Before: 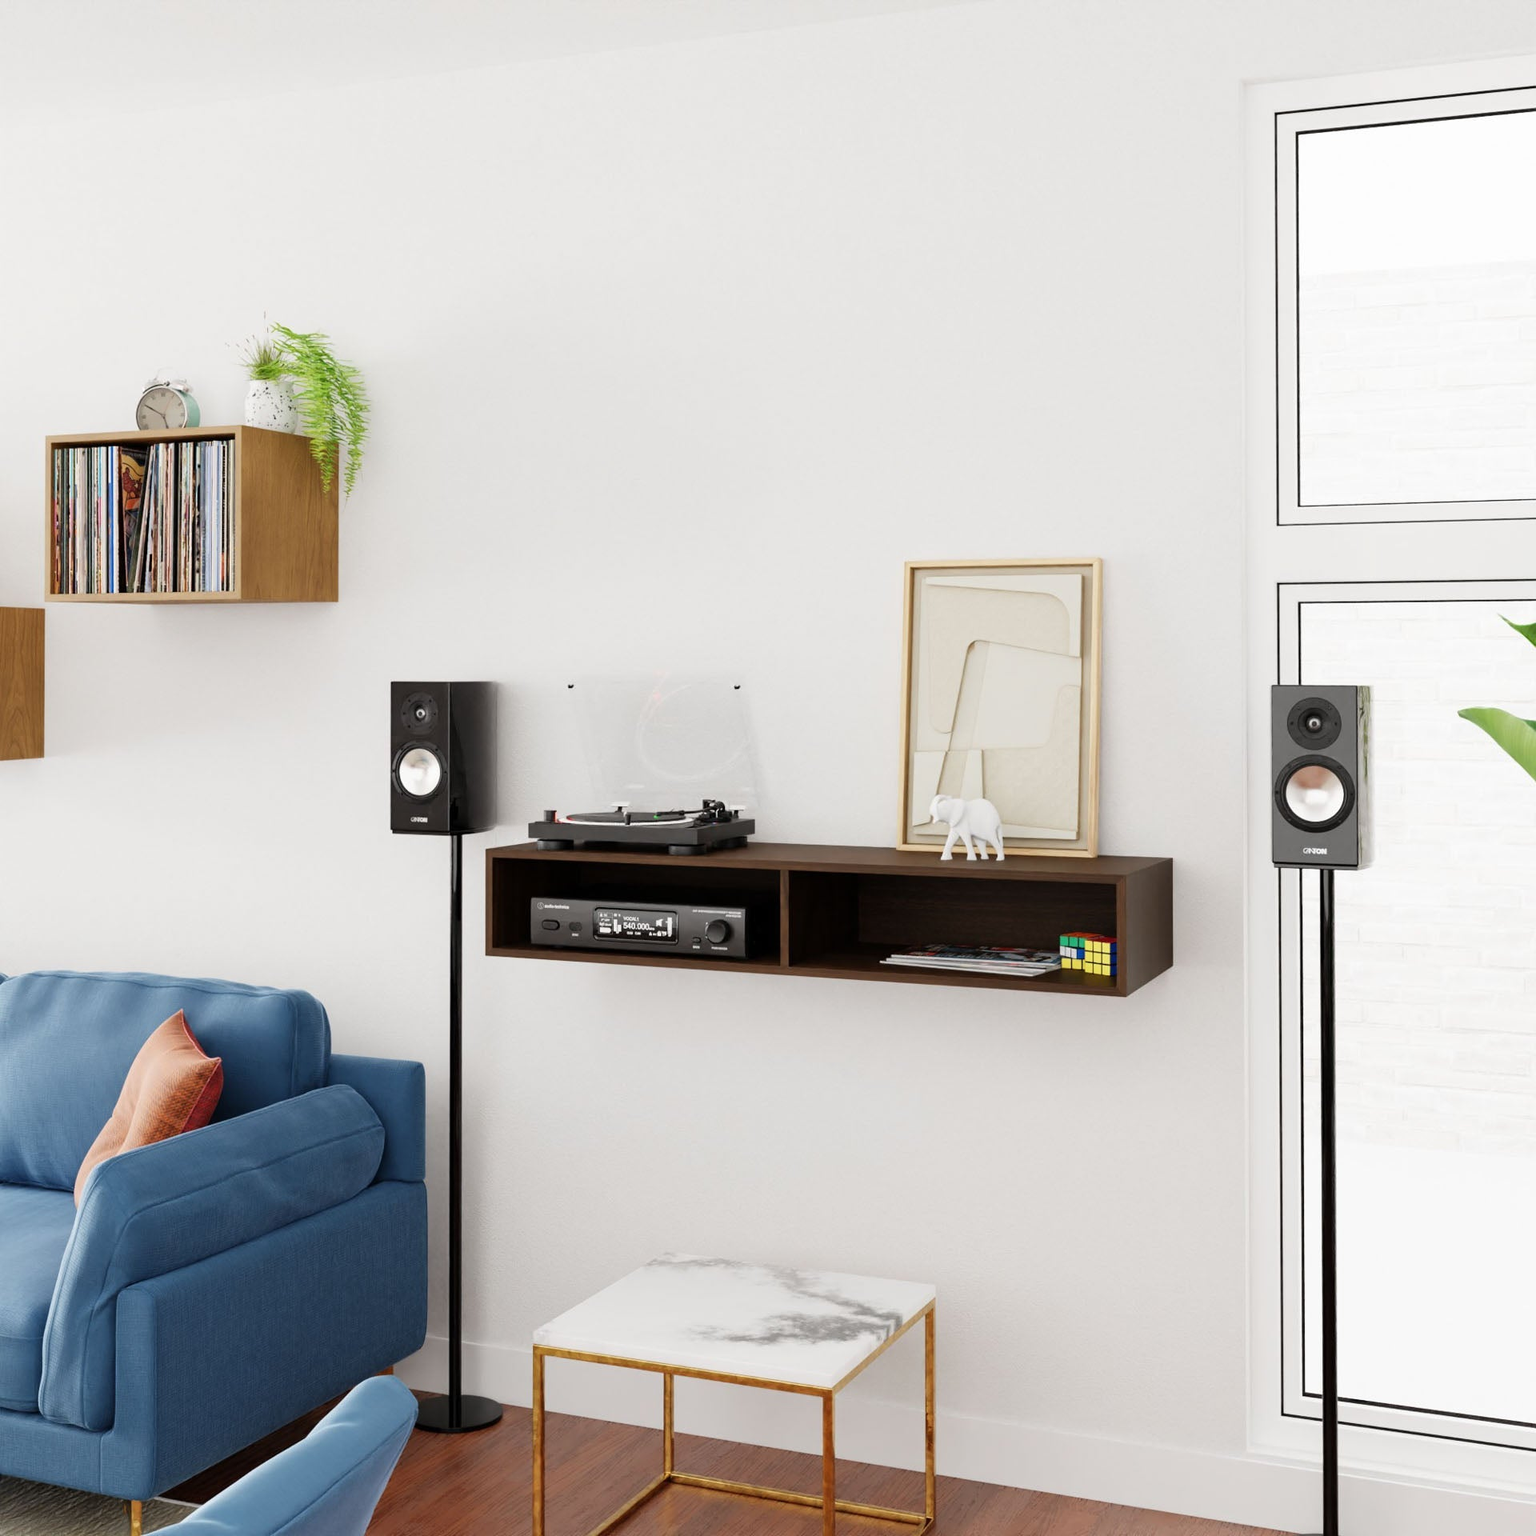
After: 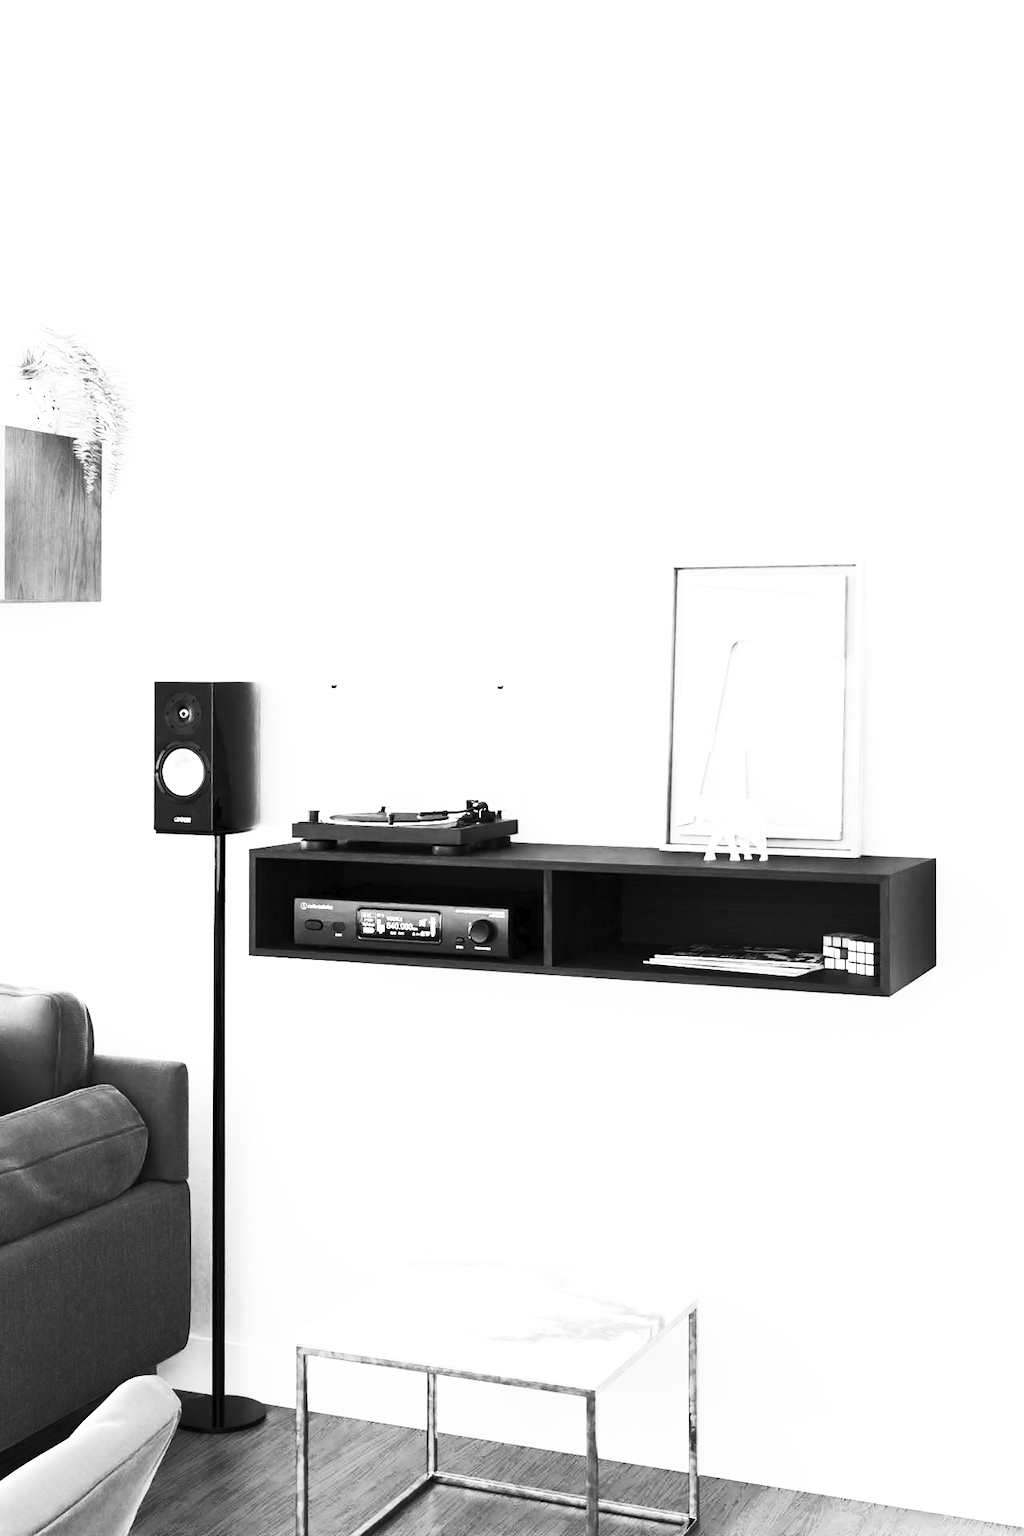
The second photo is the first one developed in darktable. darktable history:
tone equalizer: -8 EV -0.75 EV, -7 EV -0.7 EV, -6 EV -0.6 EV, -5 EV -0.4 EV, -3 EV 0.4 EV, -2 EV 0.6 EV, -1 EV 0.7 EV, +0 EV 0.75 EV, edges refinement/feathering 500, mask exposure compensation -1.57 EV, preserve details no
crop and rotate: left 15.446%, right 17.836%
color calibration: illuminant as shot in camera, x 0.358, y 0.373, temperature 4628.91 K
contrast brightness saturation: contrast 0.53, brightness 0.47, saturation -1
